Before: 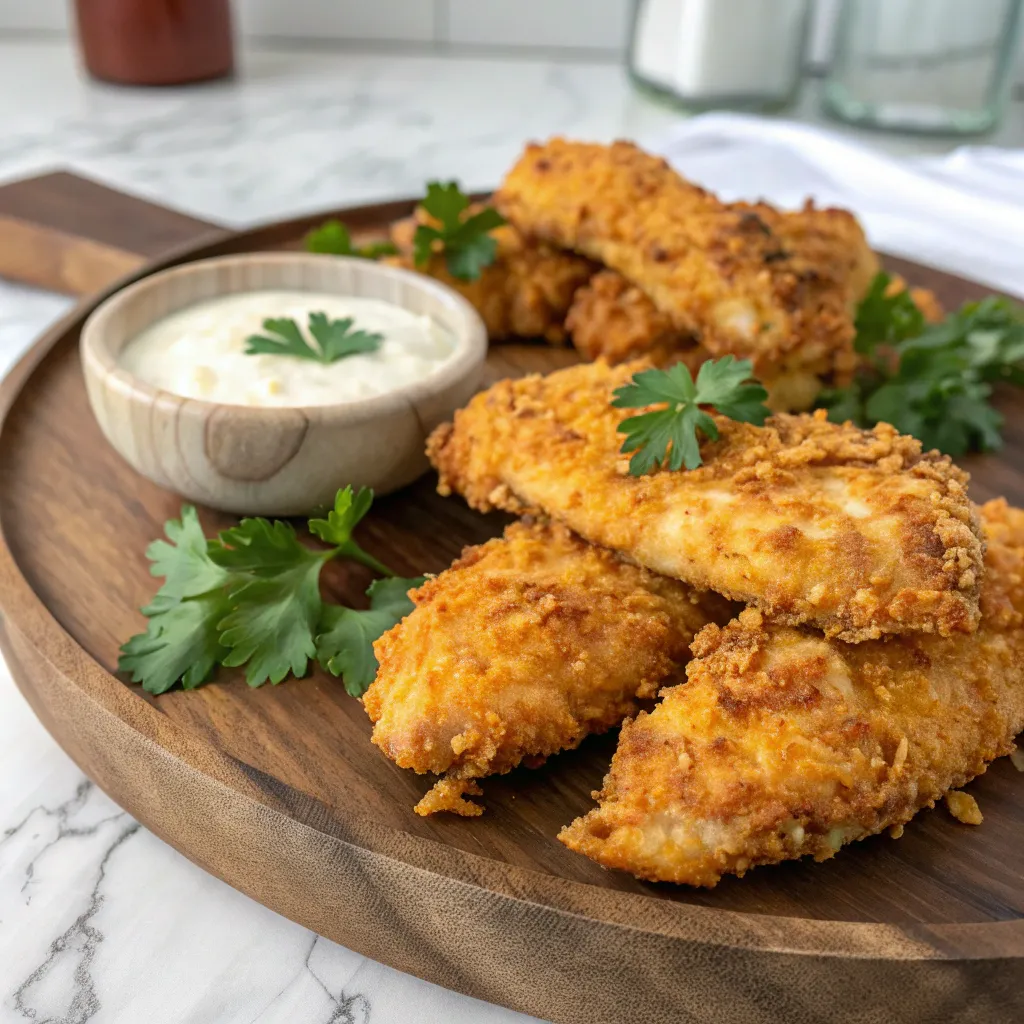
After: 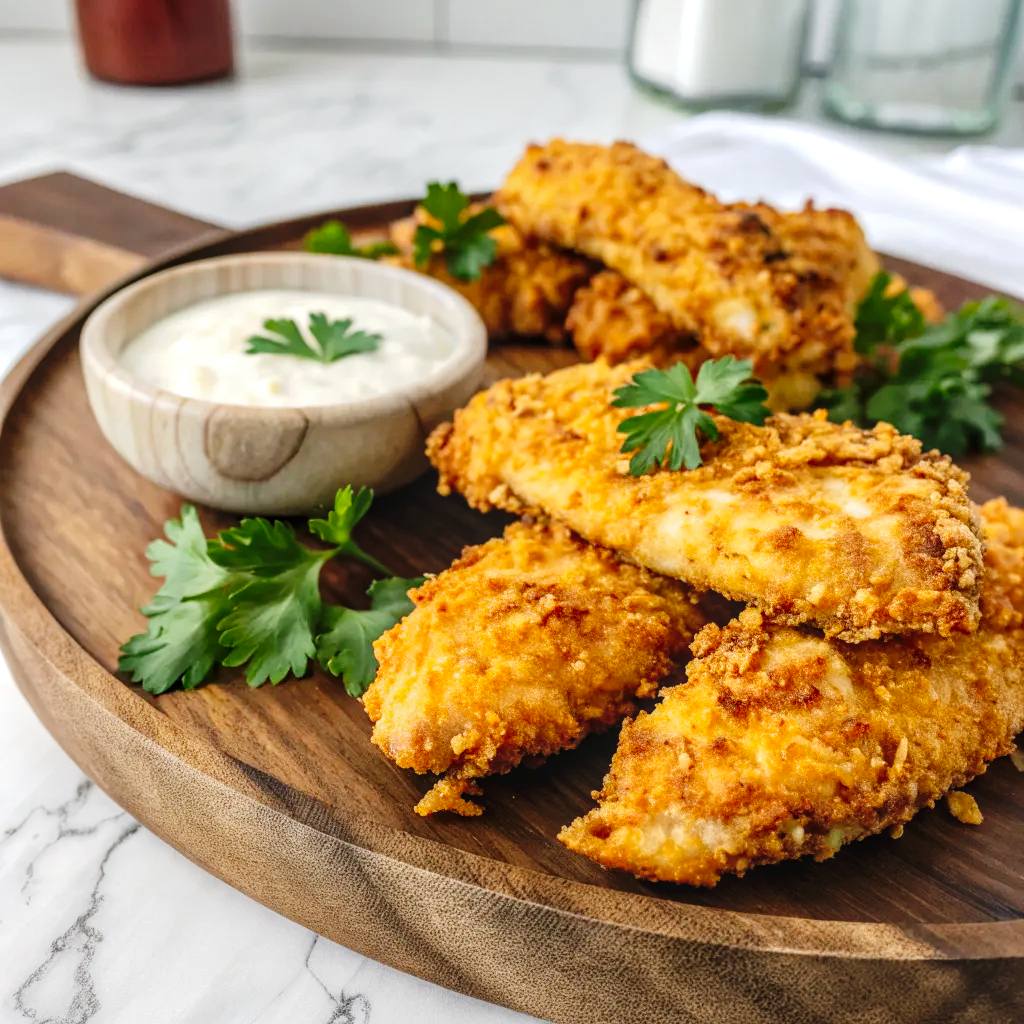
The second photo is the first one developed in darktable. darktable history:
tone curve: curves: ch0 [(0, 0) (0.003, 0.042) (0.011, 0.043) (0.025, 0.047) (0.044, 0.059) (0.069, 0.07) (0.1, 0.085) (0.136, 0.107) (0.177, 0.139) (0.224, 0.185) (0.277, 0.258) (0.335, 0.34) (0.399, 0.434) (0.468, 0.526) (0.543, 0.623) (0.623, 0.709) (0.709, 0.794) (0.801, 0.866) (0.898, 0.919) (1, 1)], preserve colors none
local contrast: on, module defaults
